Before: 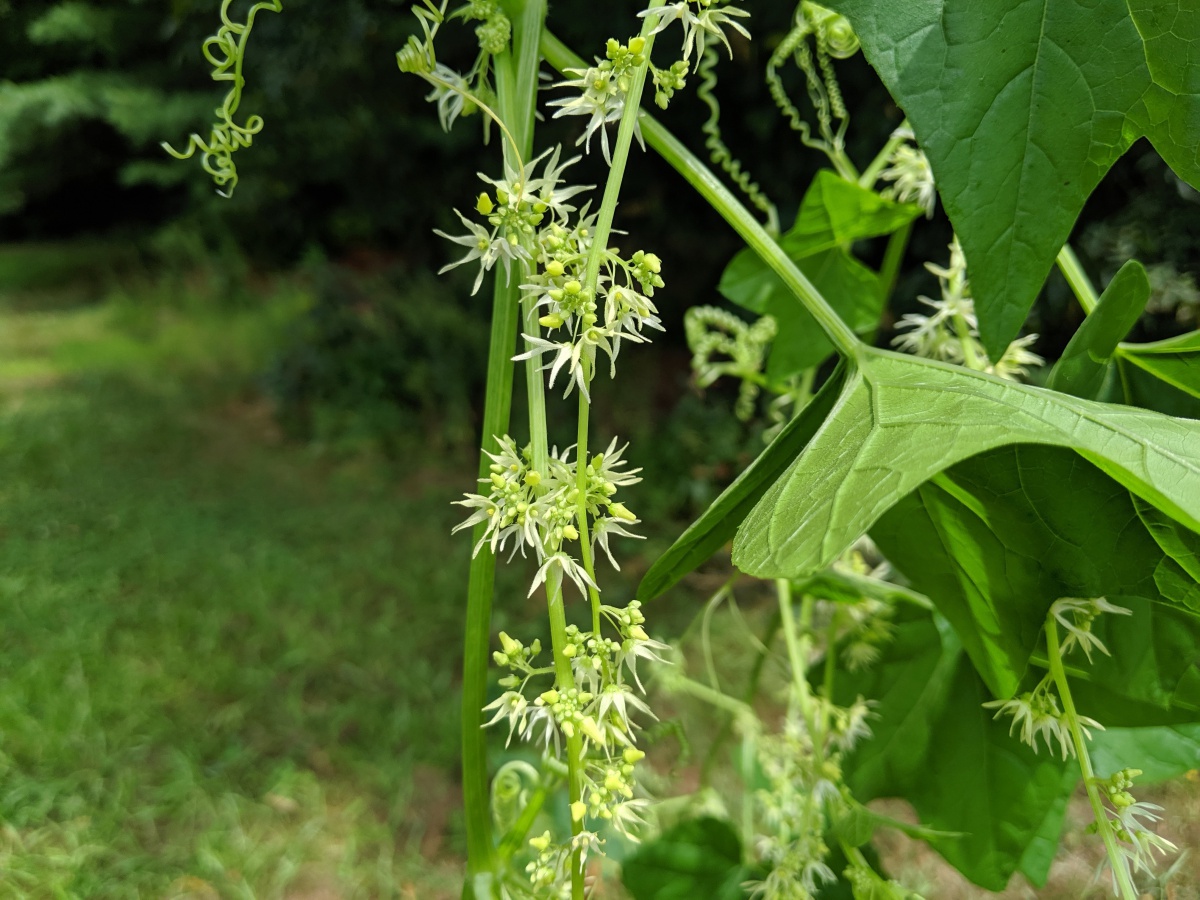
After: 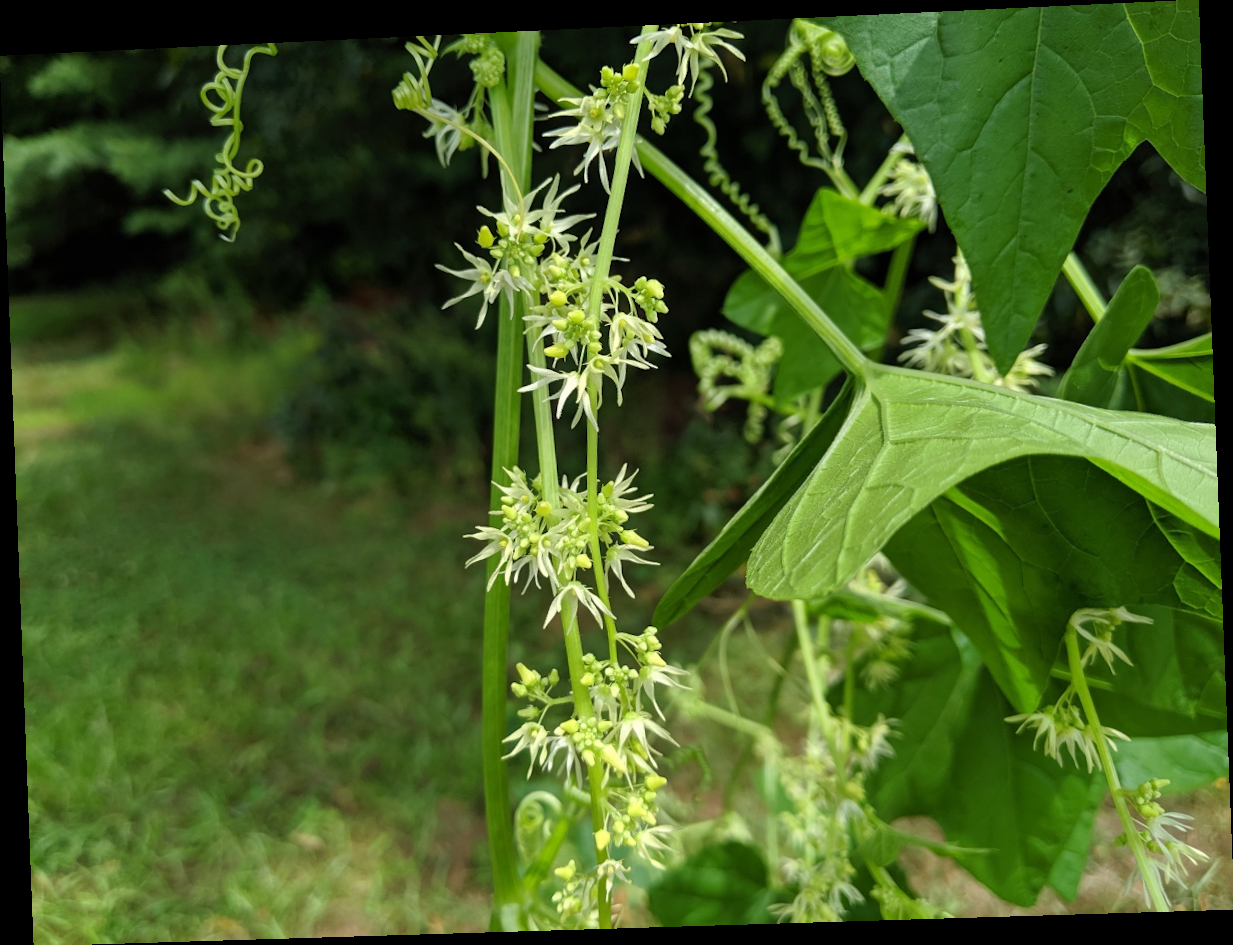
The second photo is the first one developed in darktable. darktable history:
rotate and perspective: rotation -2.22°, lens shift (horizontal) -0.022, automatic cropping off
